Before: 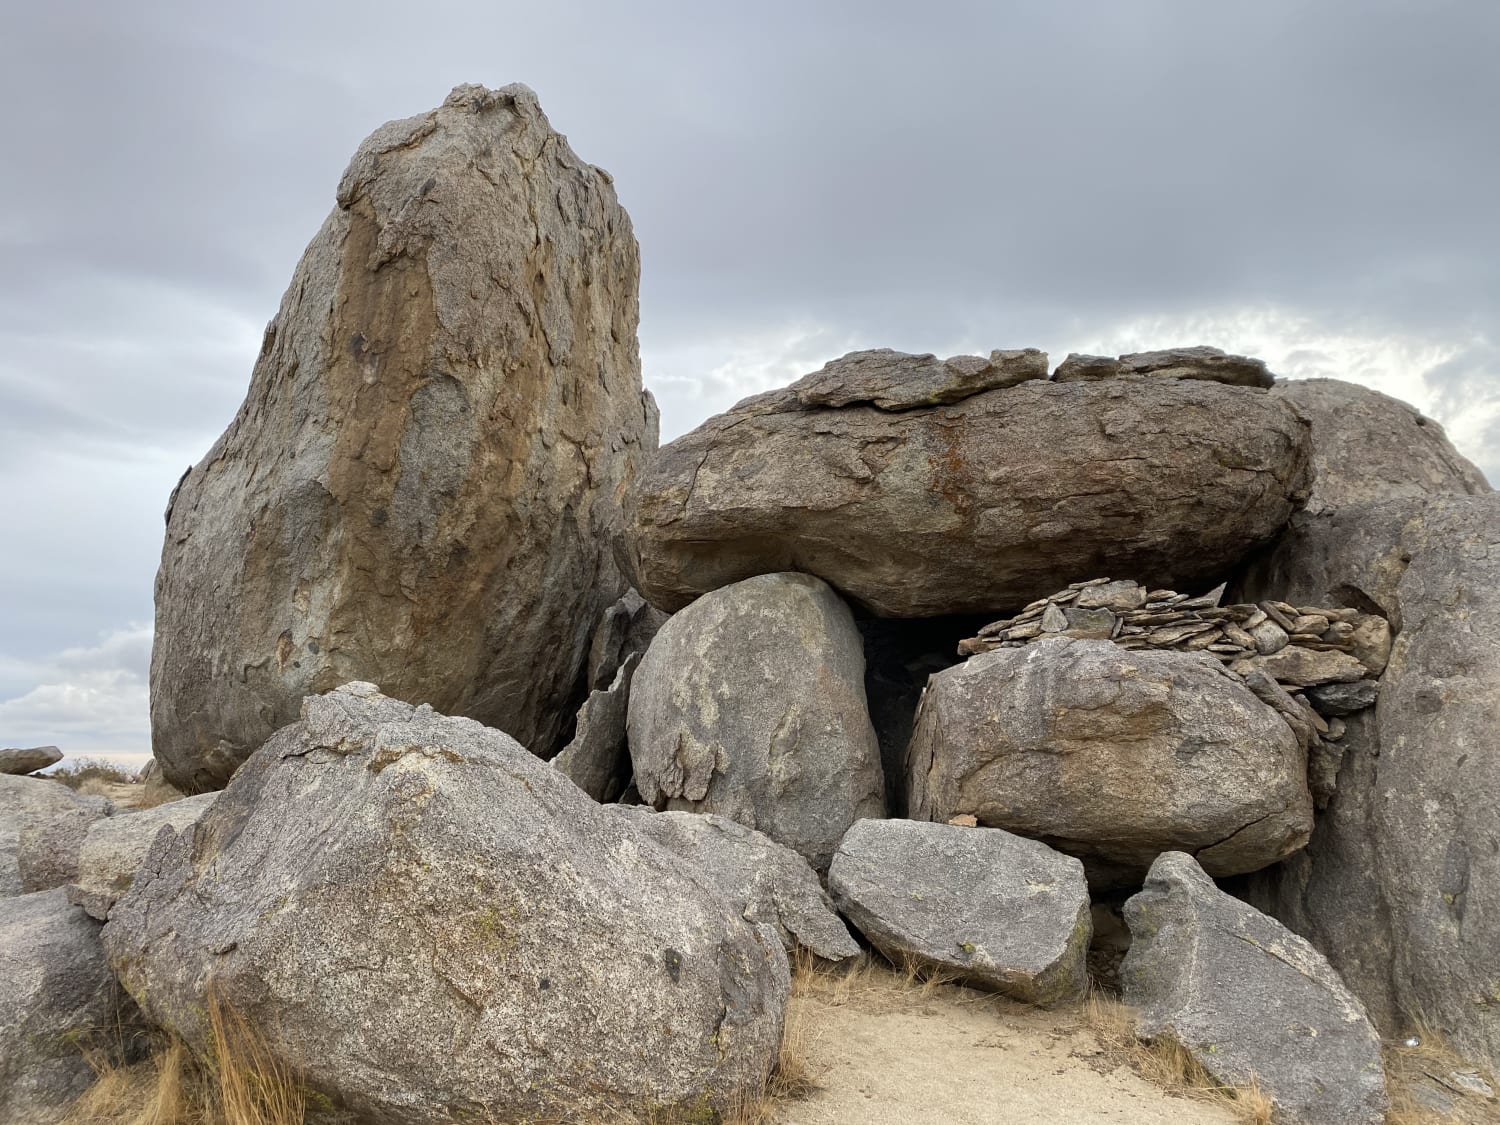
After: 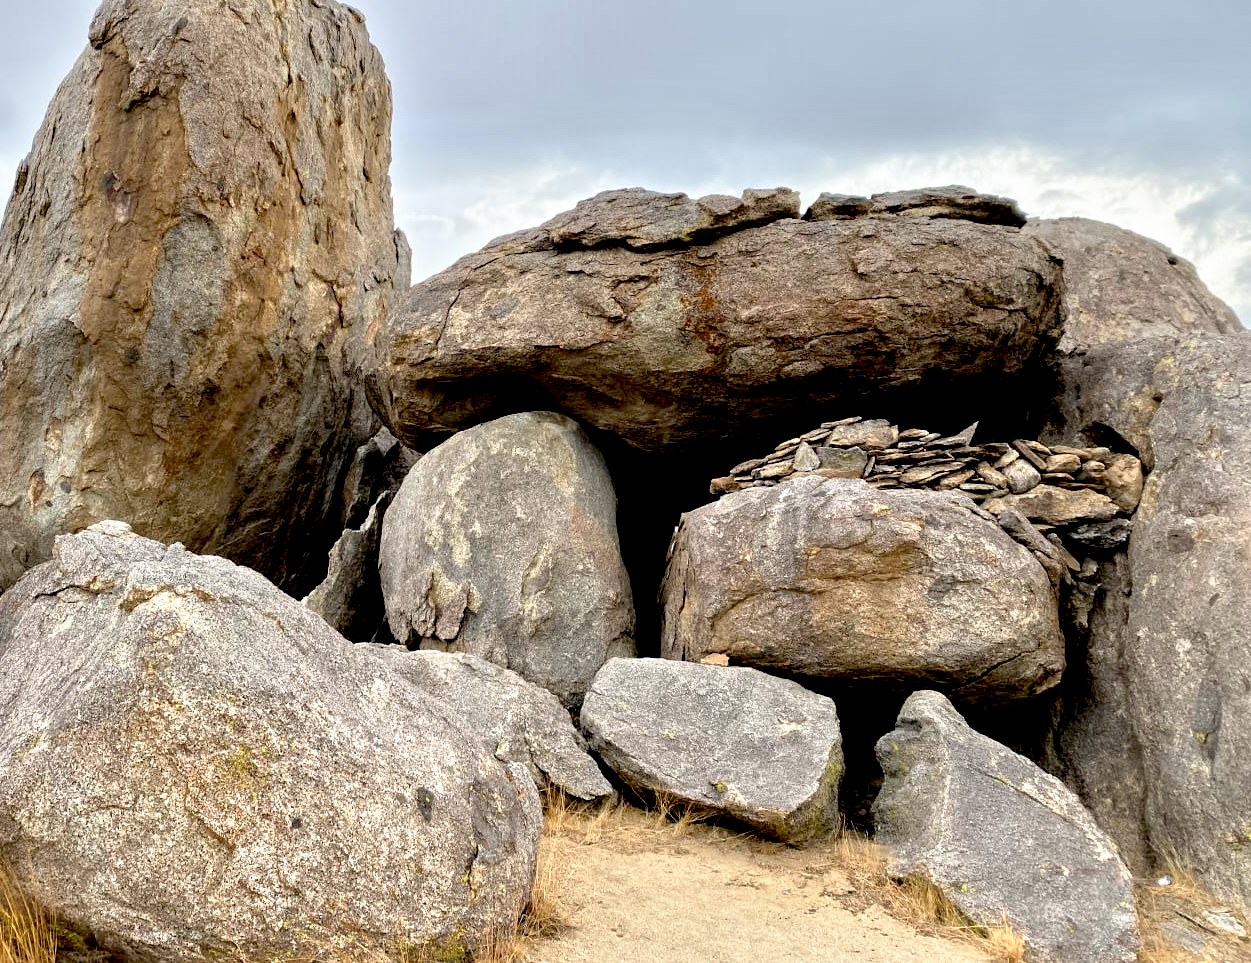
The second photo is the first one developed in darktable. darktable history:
tone equalizer: -7 EV 0.14 EV, -6 EV 0.61 EV, -5 EV 1.18 EV, -4 EV 1.36 EV, -3 EV 1.12 EV, -2 EV 0.6 EV, -1 EV 0.152 EV, smoothing diameter 2.03%, edges refinement/feathering 16.07, mask exposure compensation -1.57 EV, filter diffusion 5
exposure: black level correction 0.009, exposure -0.639 EV, compensate exposure bias true, compensate highlight preservation false
base curve: curves: ch0 [(0.017, 0) (0.425, 0.441) (0.844, 0.933) (1, 1)], preserve colors none
crop: left 16.536%, top 14.326%
